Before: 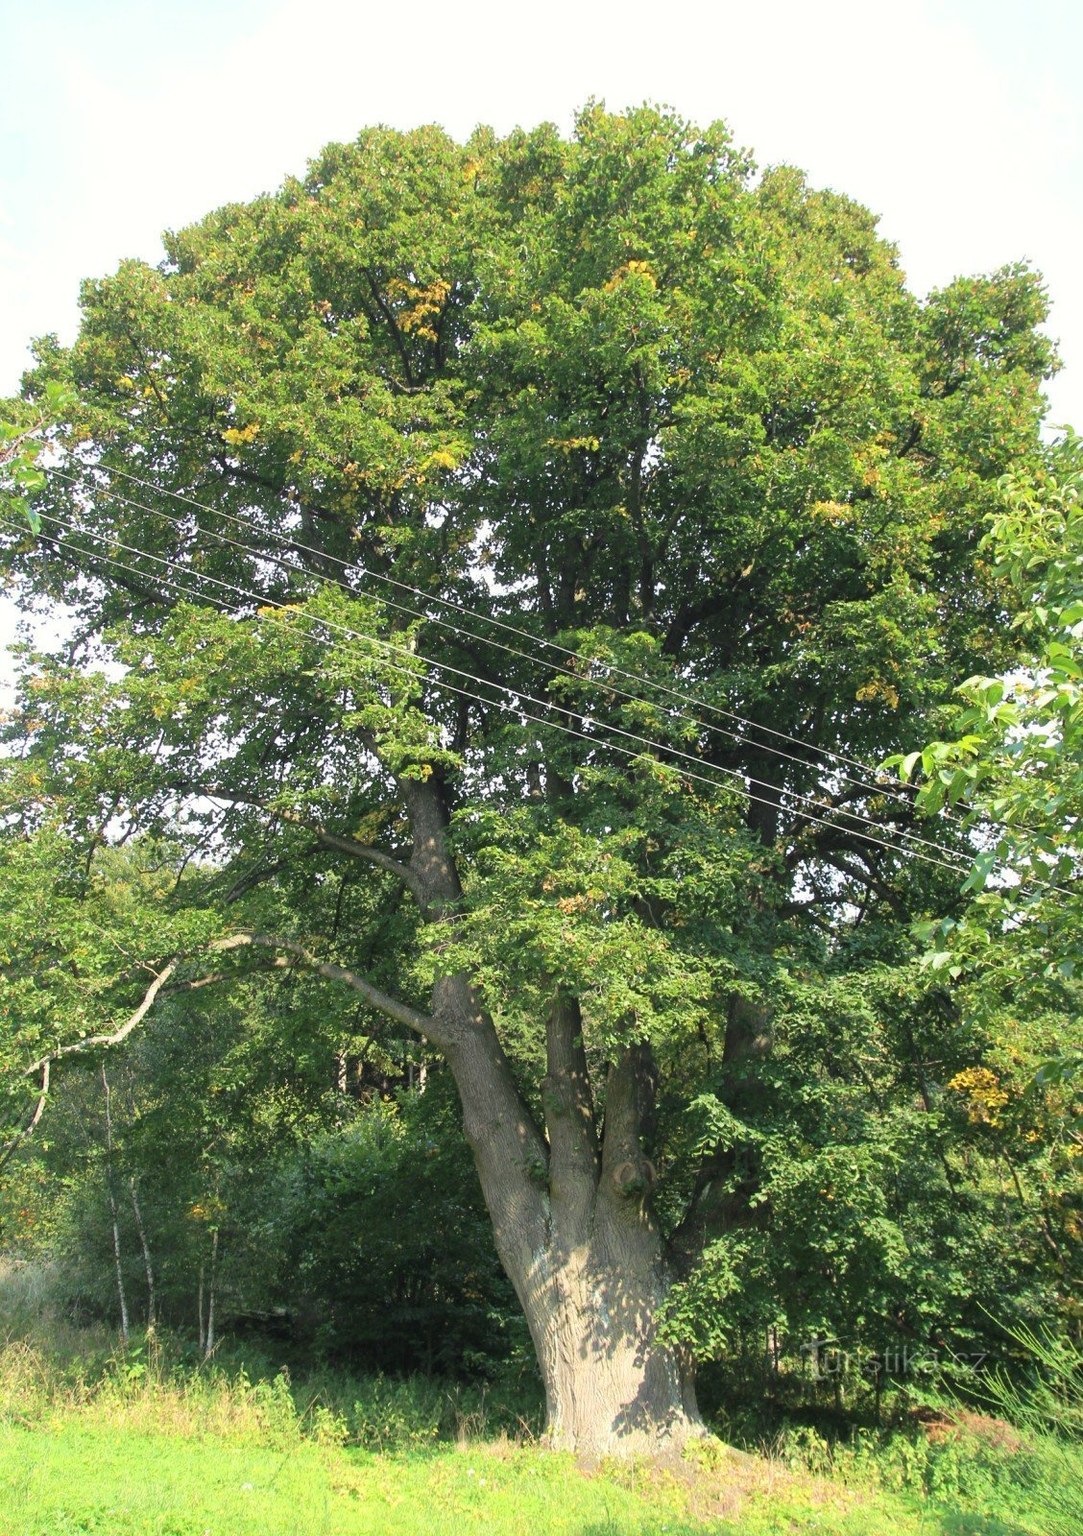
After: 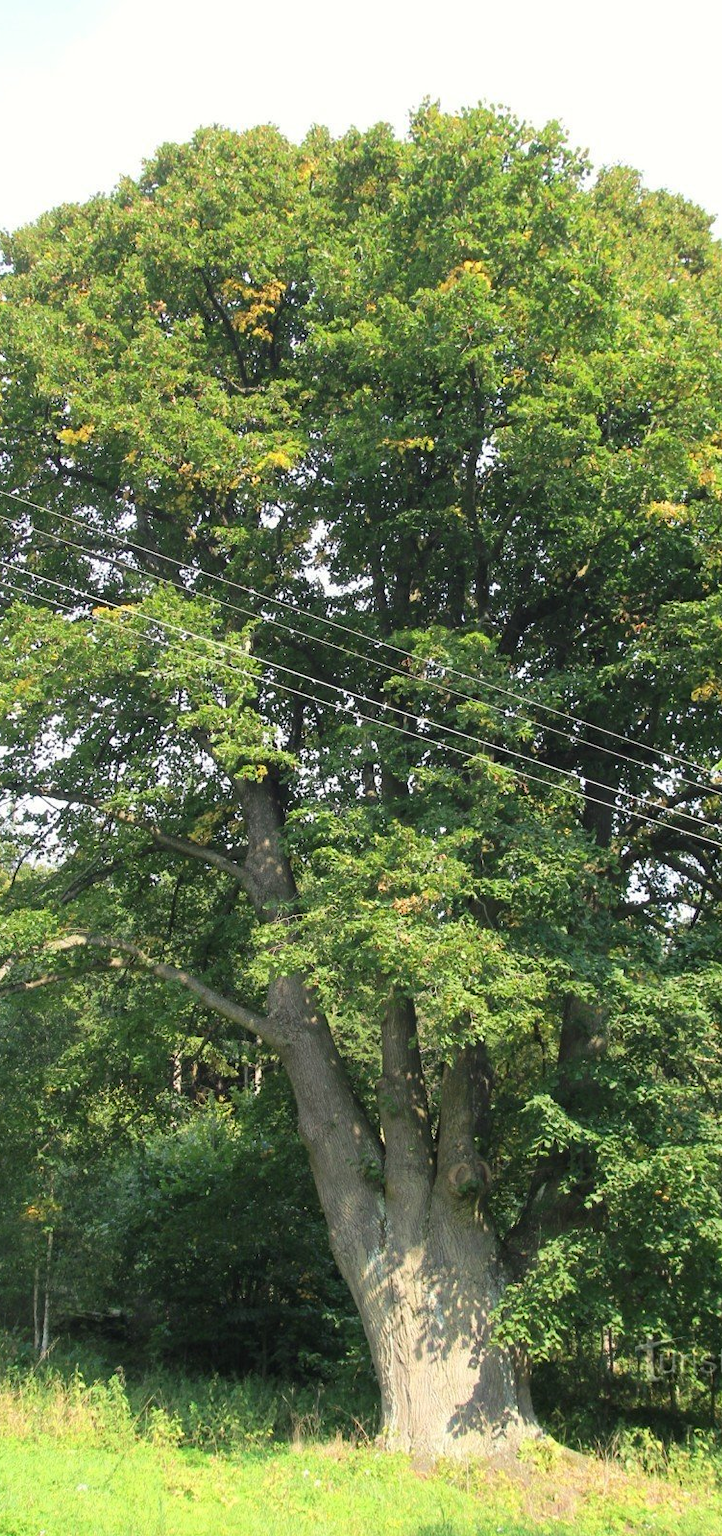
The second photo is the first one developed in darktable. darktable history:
crop and rotate: left 15.406%, right 17.883%
